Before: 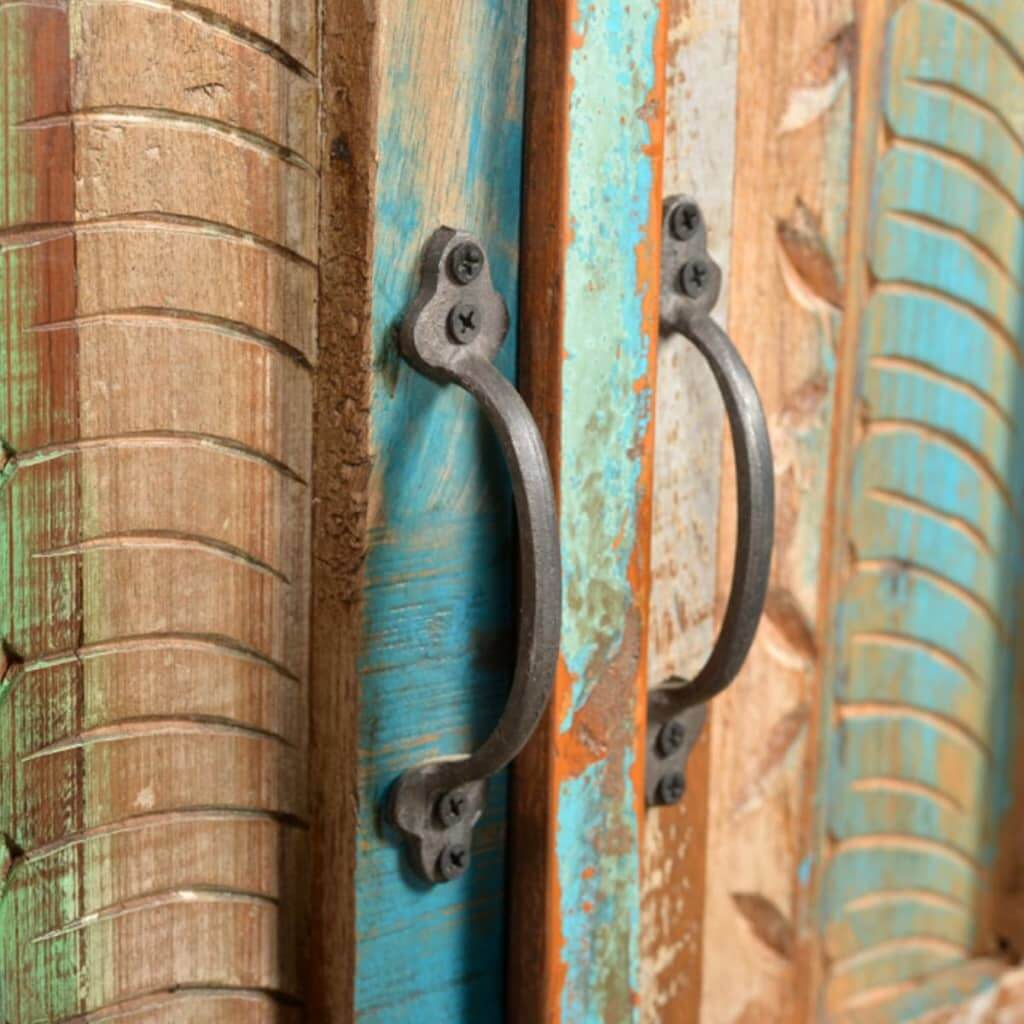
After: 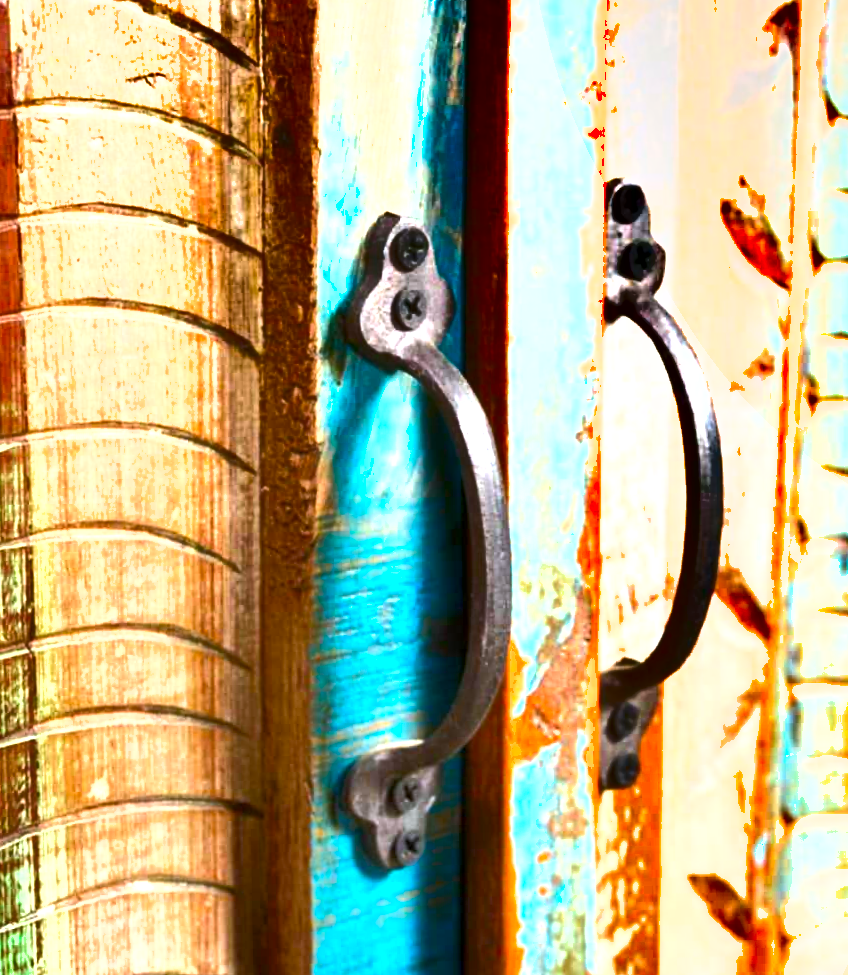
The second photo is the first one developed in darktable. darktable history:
shadows and highlights: radius 171.16, shadows 27, white point adjustment 3.13, highlights -67.95, soften with gaussian
exposure: black level correction 0.001, exposure 1.398 EV, compensate exposure bias true, compensate highlight preservation false
vibrance: on, module defaults
color calibration: illuminant as shot in camera, x 0.358, y 0.373, temperature 4628.91 K
crop and rotate: angle 1°, left 4.281%, top 0.642%, right 11.383%, bottom 2.486%
color balance rgb: linear chroma grading › global chroma 13.3%, global vibrance 41.49%
